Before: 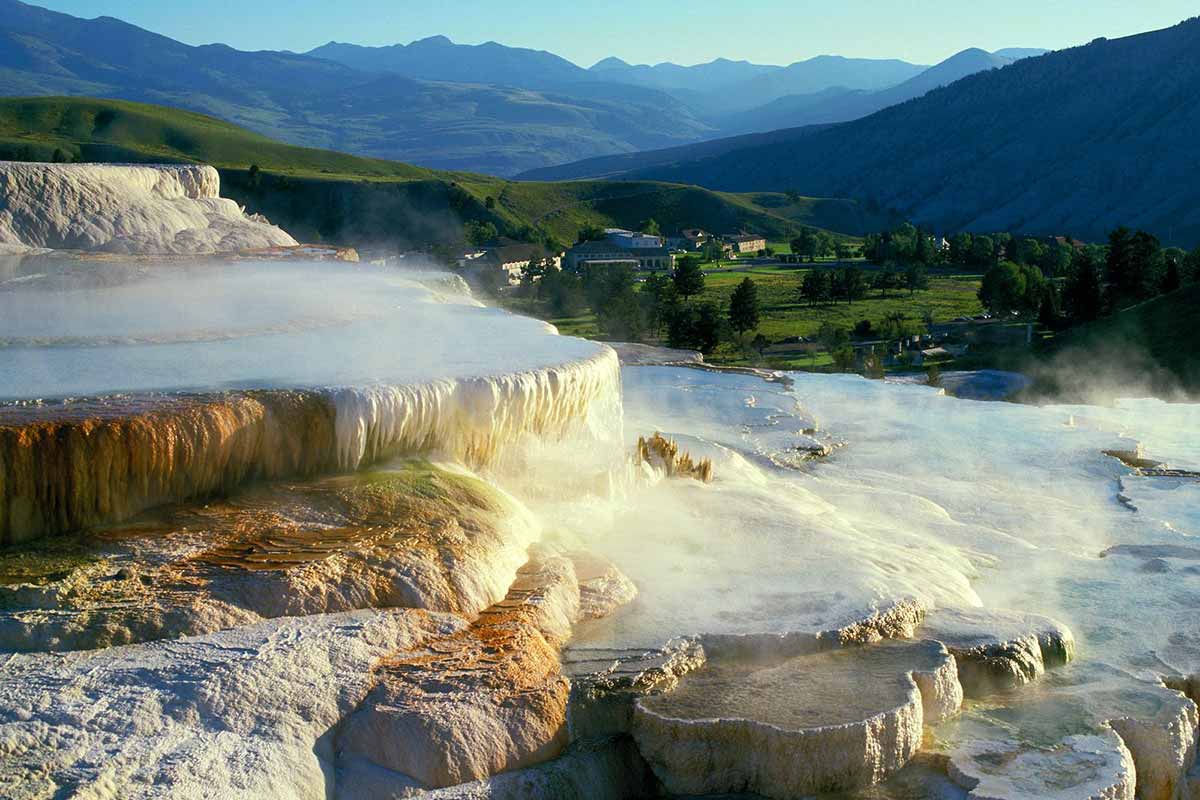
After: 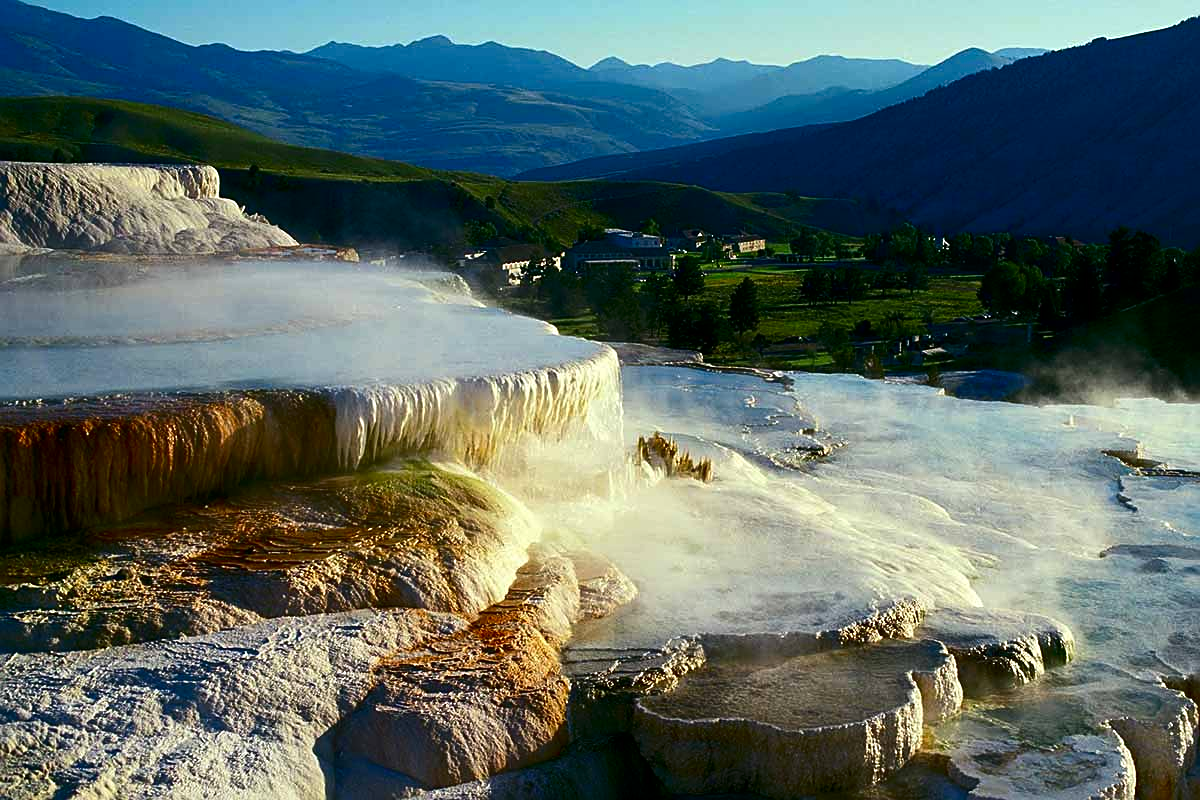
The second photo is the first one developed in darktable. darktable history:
sharpen: on, module defaults
contrast brightness saturation: contrast 0.13, brightness -0.24, saturation 0.14
